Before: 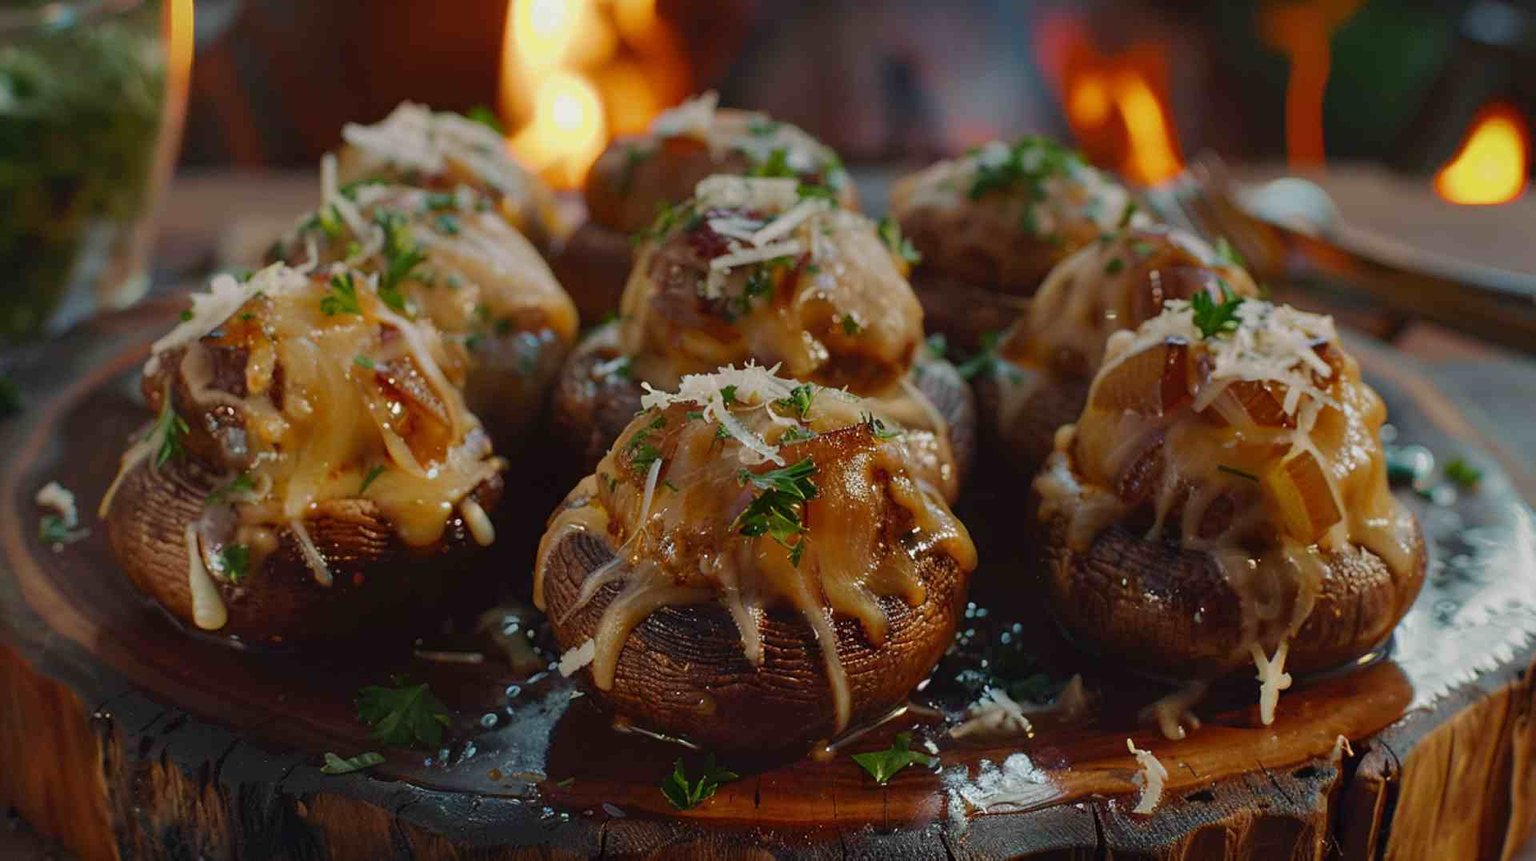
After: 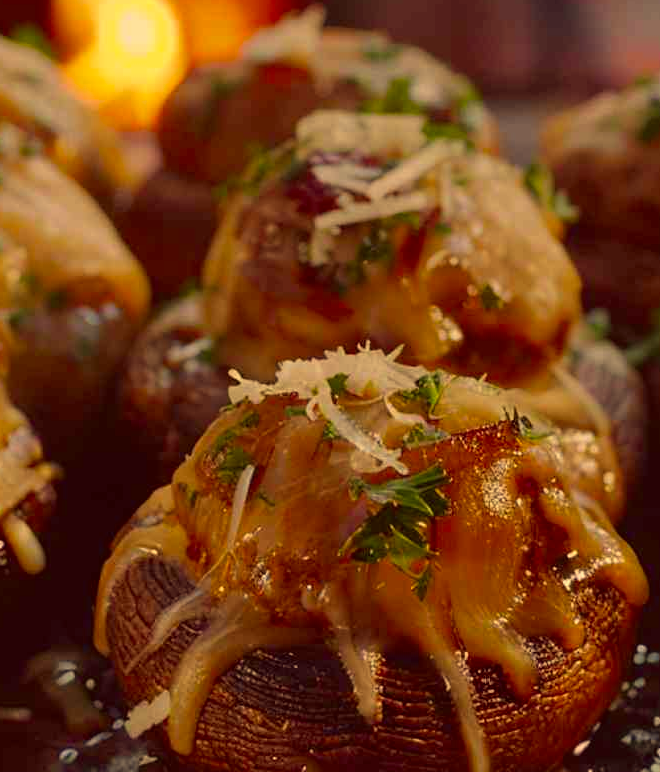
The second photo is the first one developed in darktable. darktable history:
crop and rotate: left 29.887%, top 10.165%, right 35.709%, bottom 18.036%
color correction: highlights a* 10.02, highlights b* 38.8, shadows a* 13.9, shadows b* 3.61
